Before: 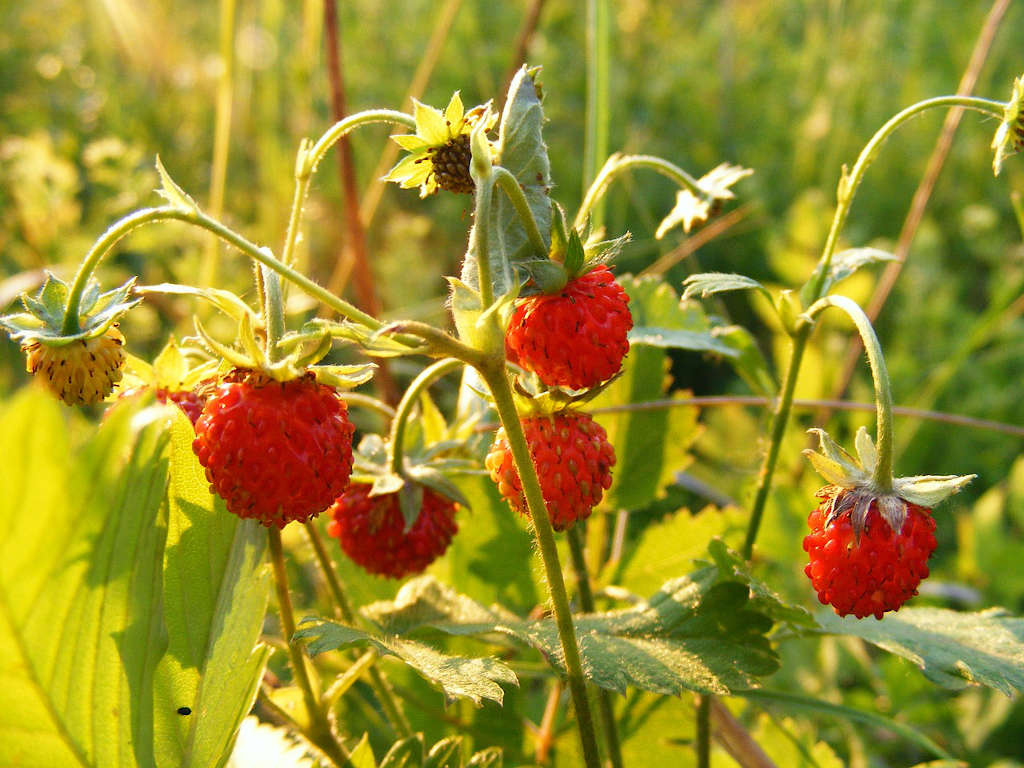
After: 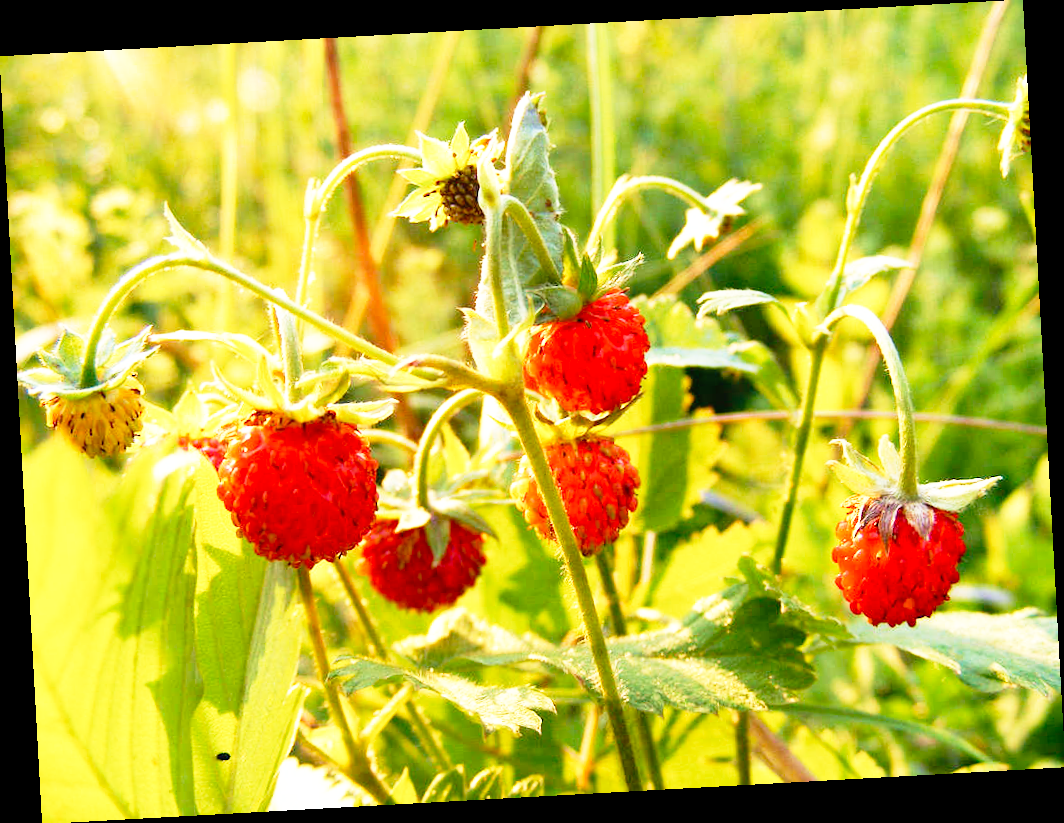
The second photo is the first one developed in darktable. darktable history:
base curve: curves: ch0 [(0, 0) (0.012, 0.01) (0.073, 0.168) (0.31, 0.711) (0.645, 0.957) (1, 1)], preserve colors none
velvia: on, module defaults
rotate and perspective: rotation -3.18°, automatic cropping off
